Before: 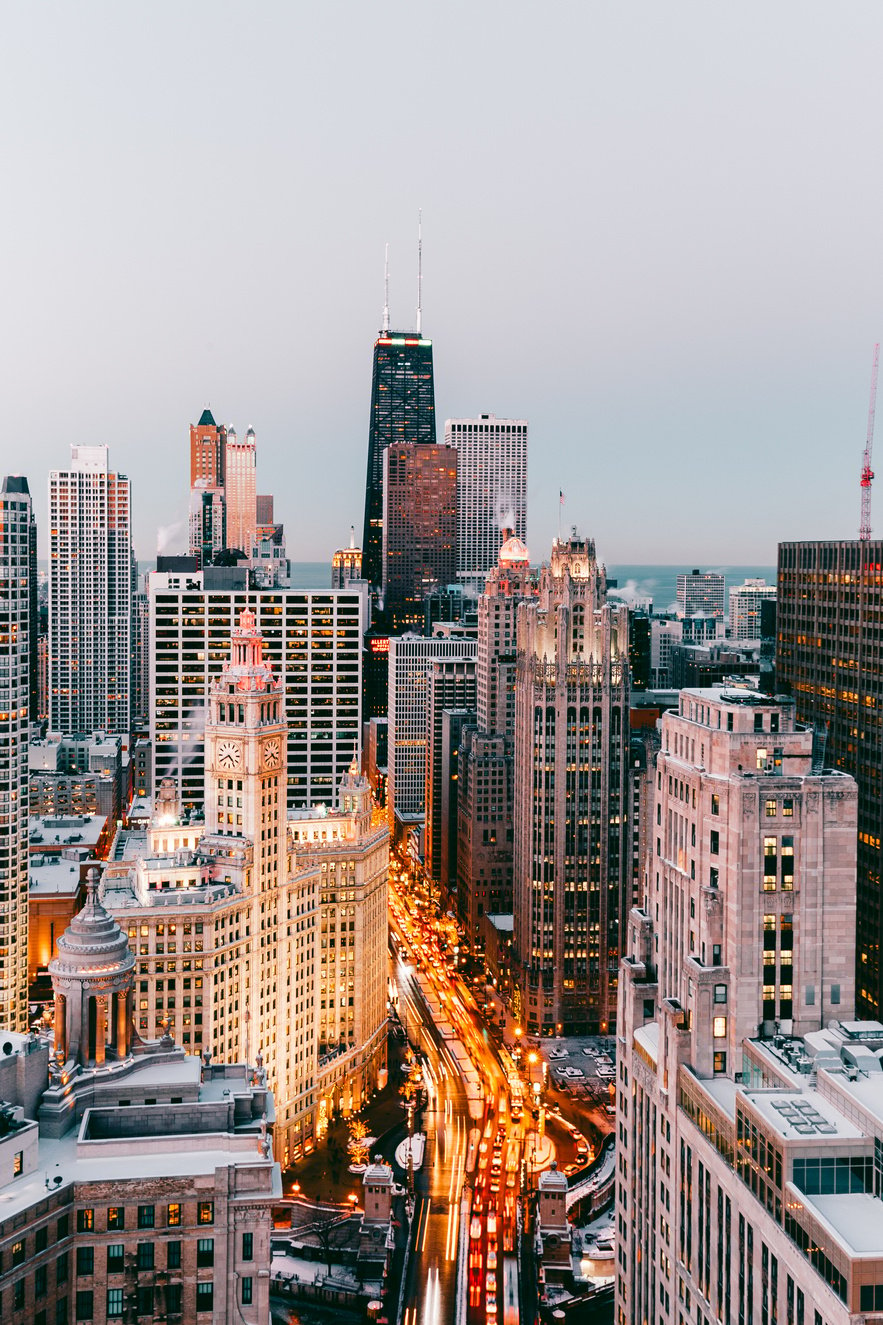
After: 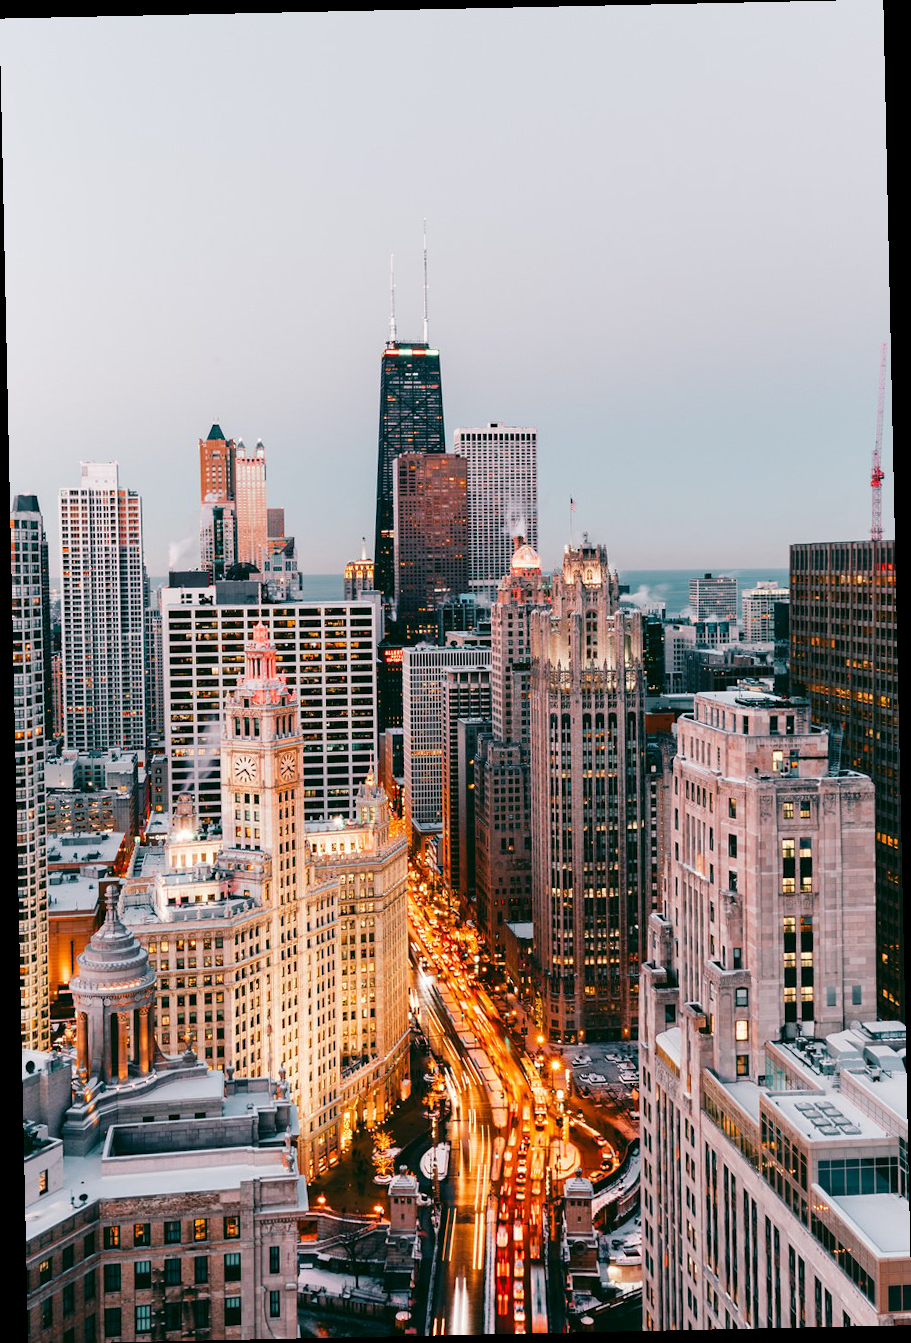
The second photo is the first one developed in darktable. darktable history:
rotate and perspective: rotation -1.24°, automatic cropping off
